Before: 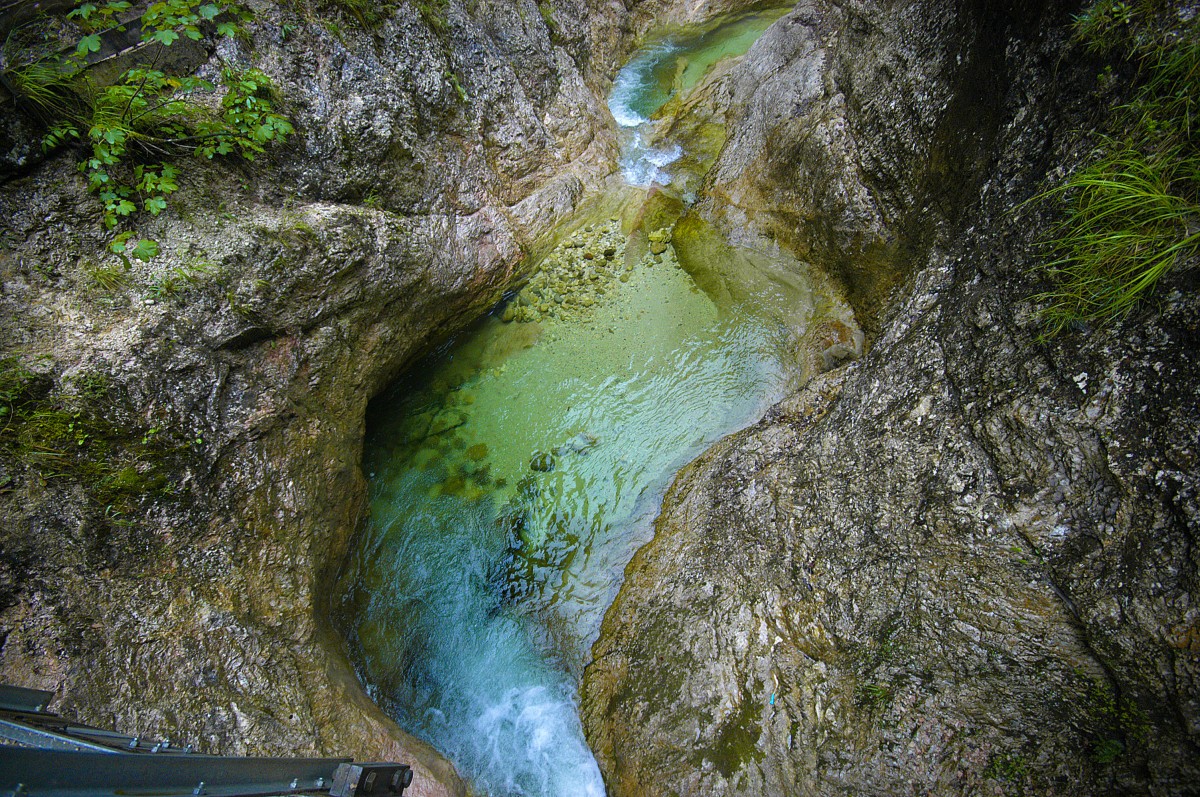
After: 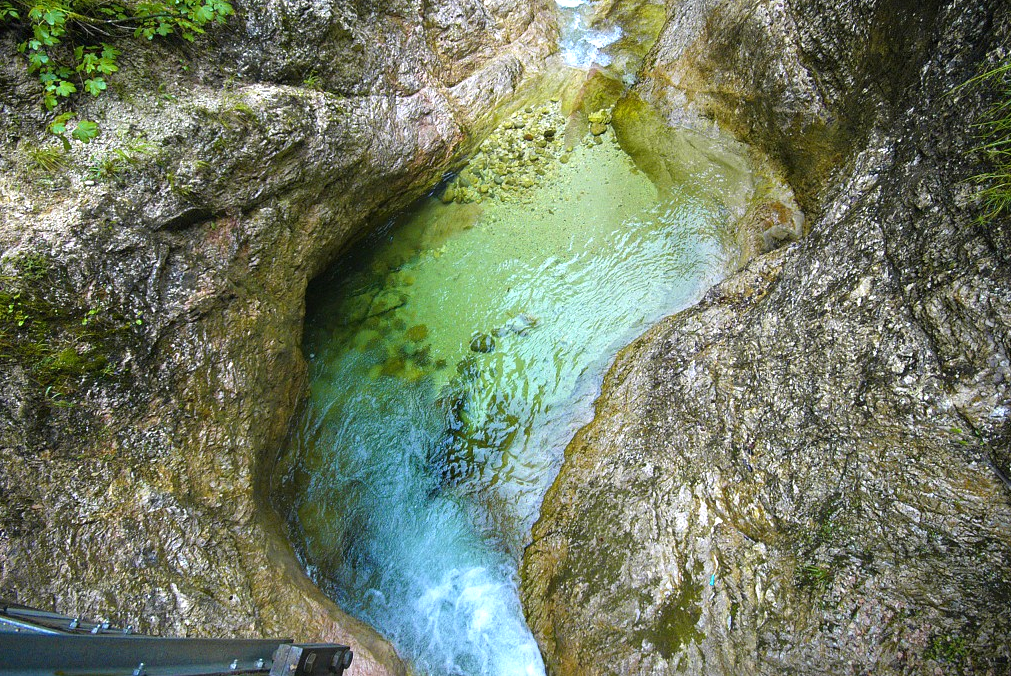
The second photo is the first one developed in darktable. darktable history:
exposure: exposure 0.664 EV, compensate highlight preservation false
crop and rotate: left 5.024%, top 15.126%, right 10.686%
